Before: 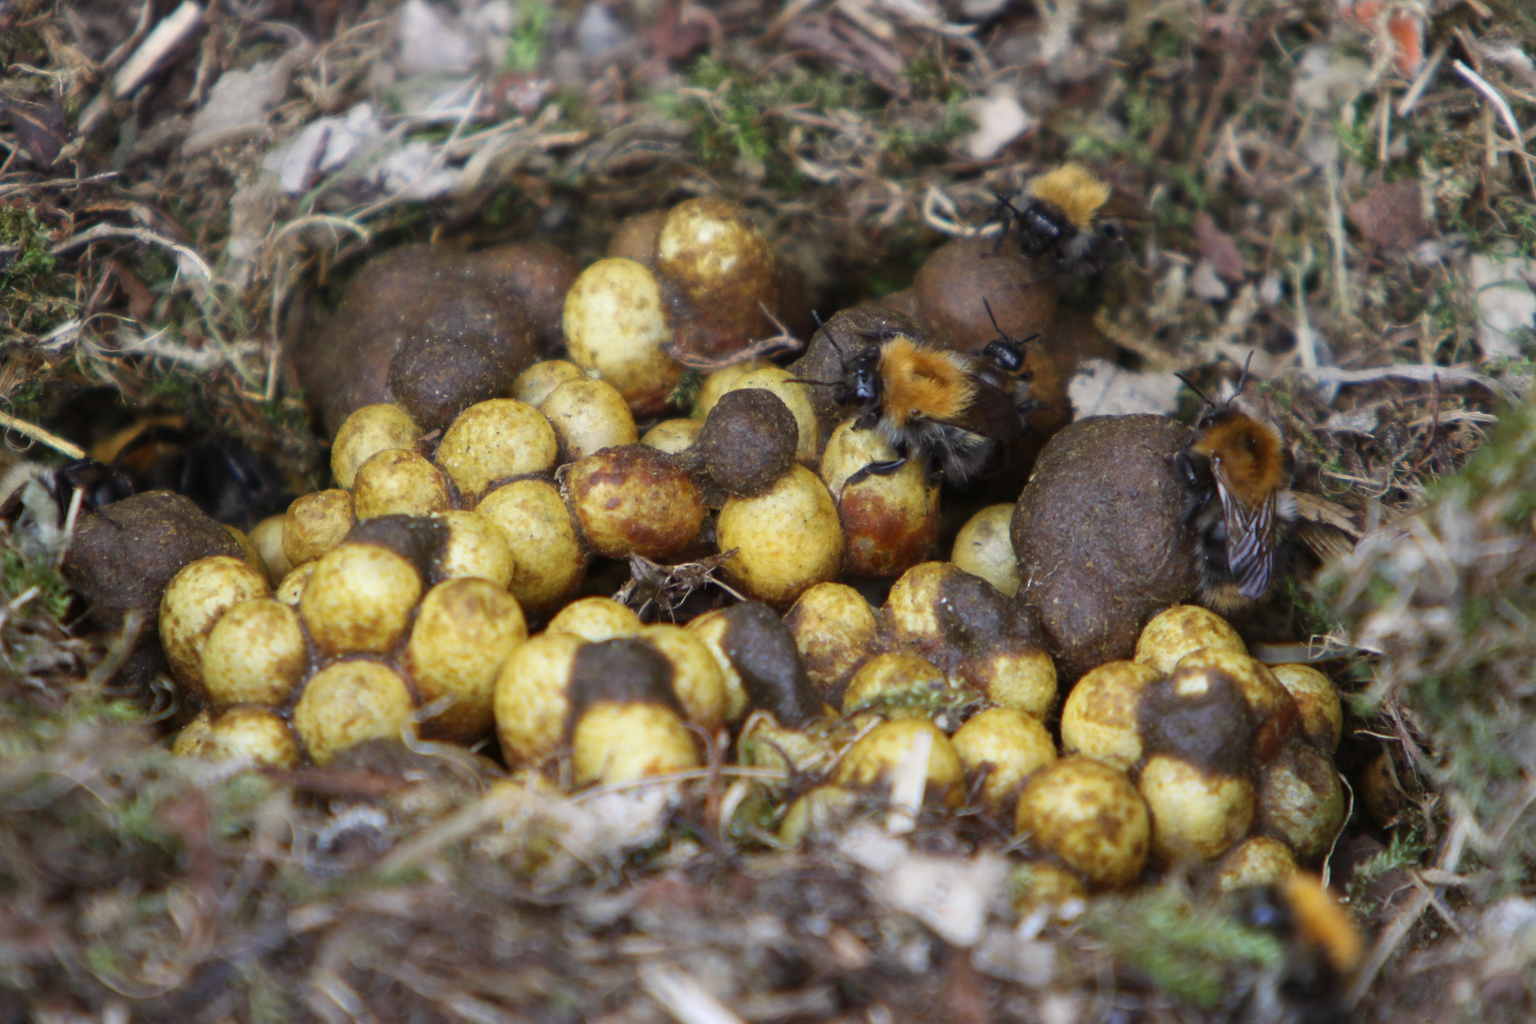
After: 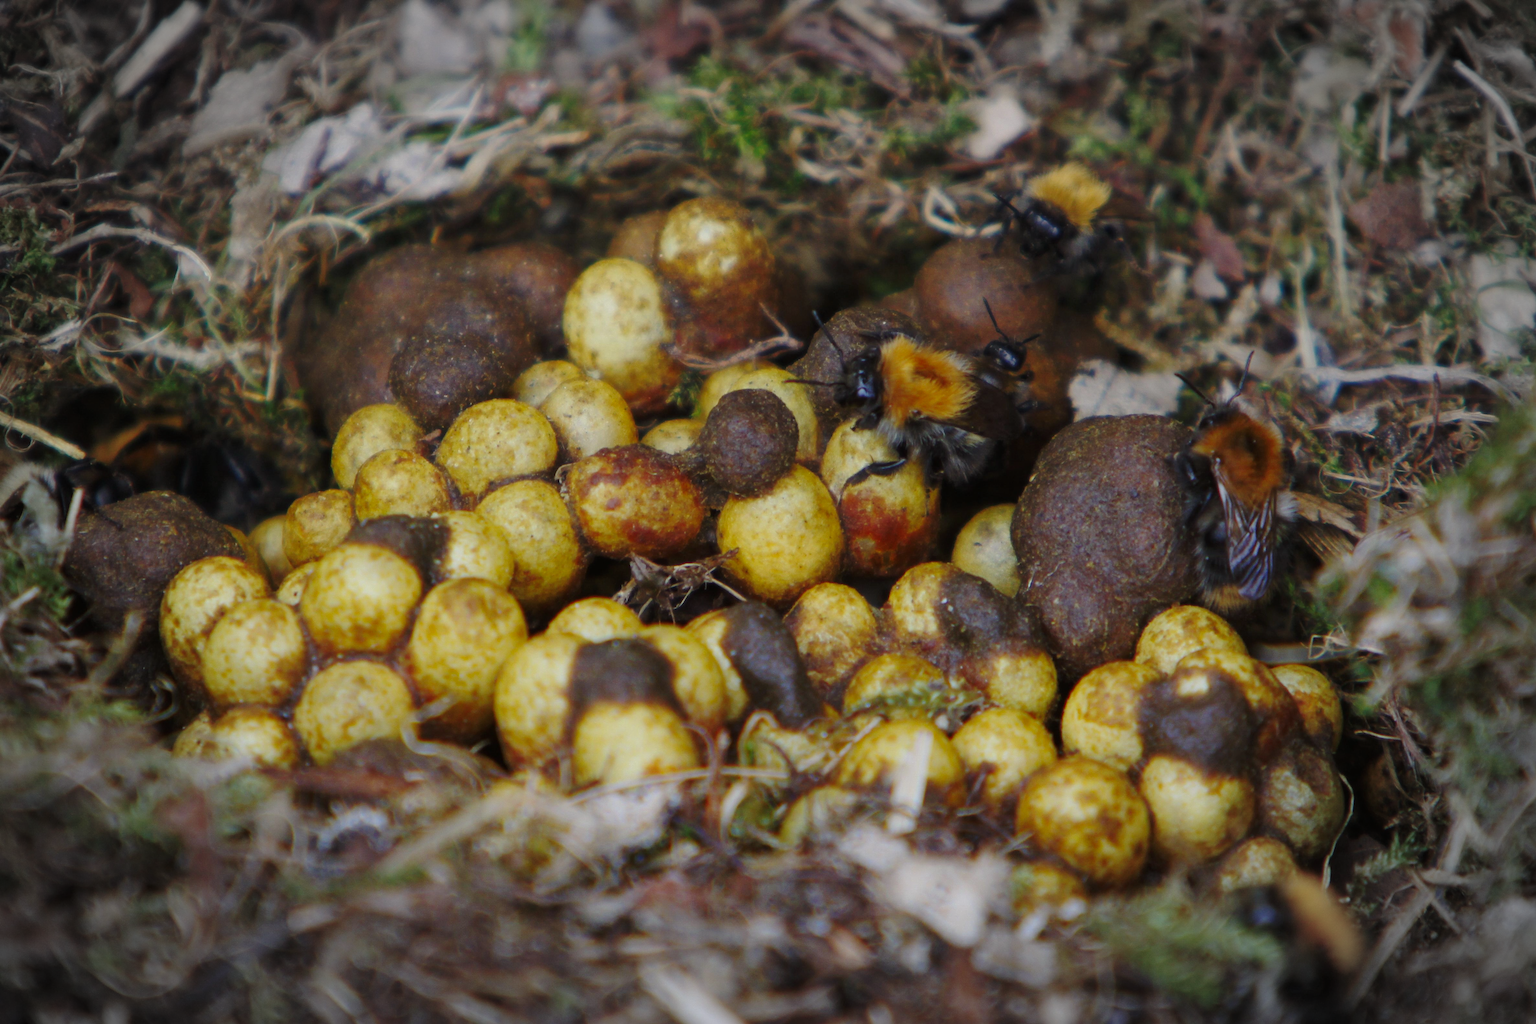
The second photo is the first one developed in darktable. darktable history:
base curve: curves: ch0 [(0, 0) (0.073, 0.04) (0.157, 0.139) (0.492, 0.492) (0.758, 0.758) (1, 1)], preserve colors none
tone equalizer: -8 EV 0.282 EV, -7 EV 0.445 EV, -6 EV 0.454 EV, -5 EV 0.286 EV, -3 EV -0.258 EV, -2 EV -0.402 EV, -1 EV -0.429 EV, +0 EV -0.255 EV, edges refinement/feathering 500, mask exposure compensation -1.57 EV, preserve details no
vignetting: brightness -0.613, saturation -0.681, automatic ratio true
